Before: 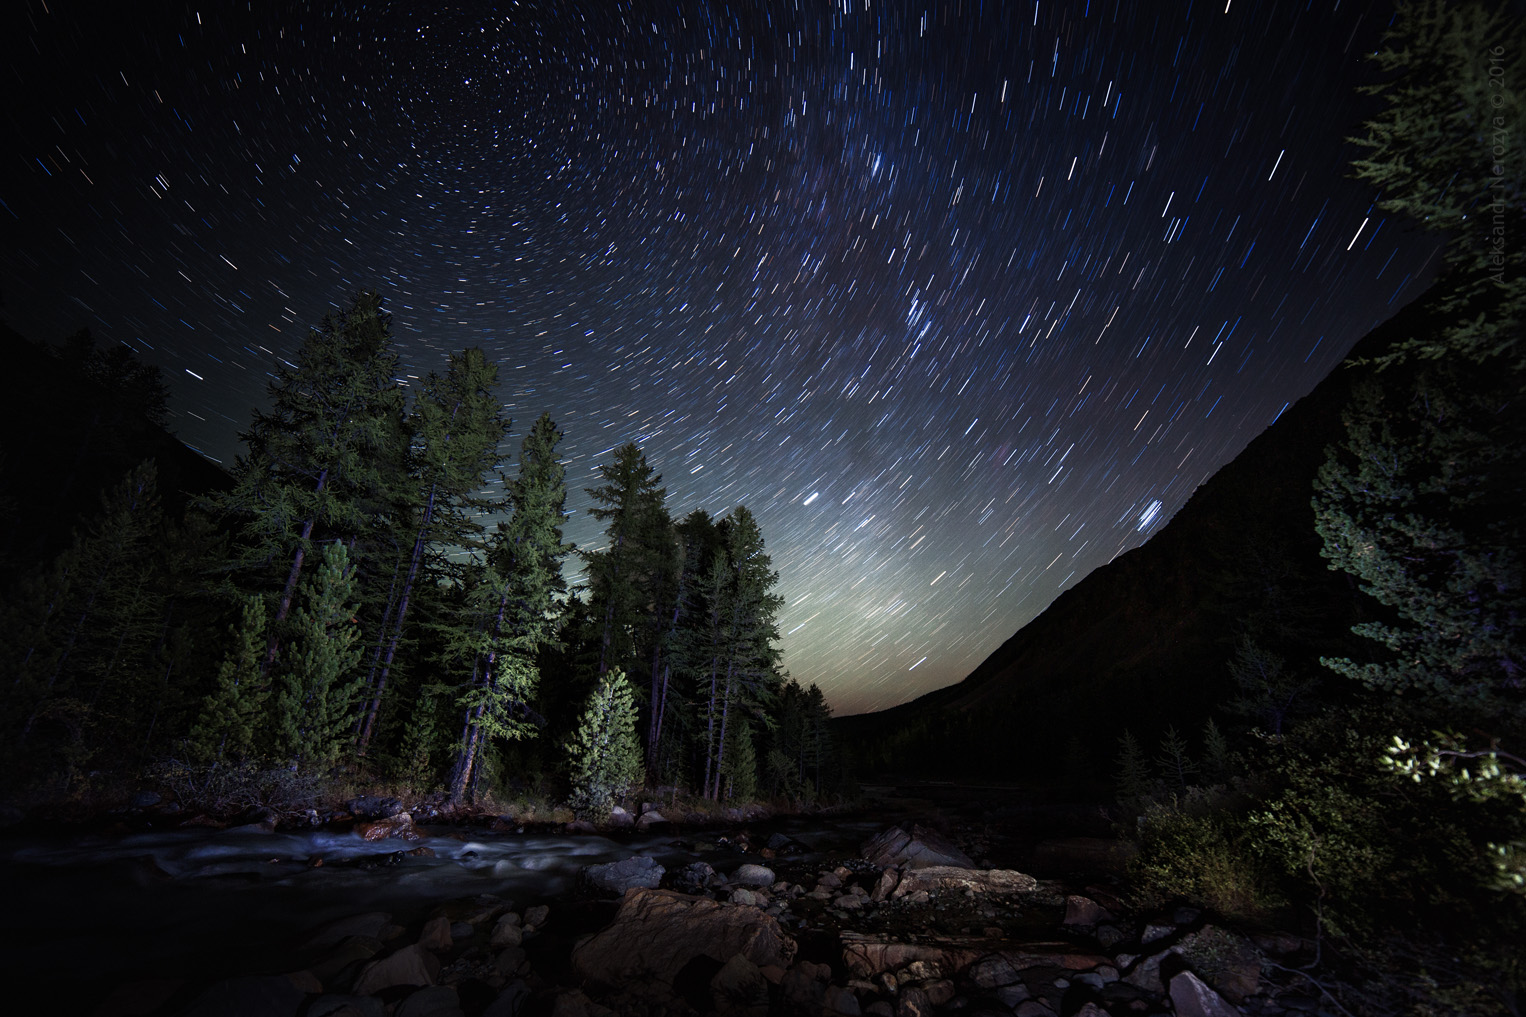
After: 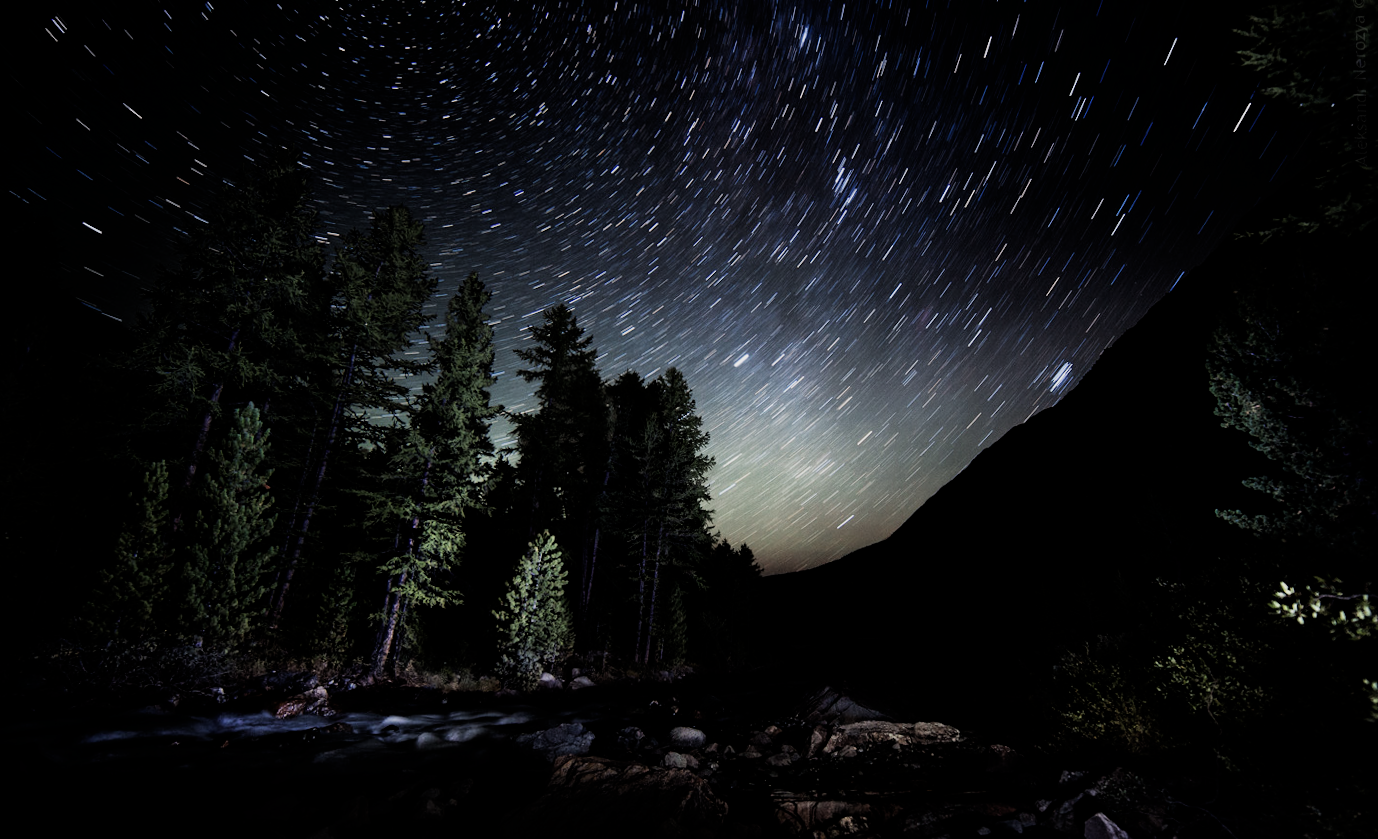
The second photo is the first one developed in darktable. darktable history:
contrast brightness saturation: saturation -0.05
filmic rgb: black relative exposure -5 EV, white relative exposure 3.5 EV, hardness 3.19, contrast 1.2, highlights saturation mix -50%
rotate and perspective: rotation -0.013°, lens shift (vertical) -0.027, lens shift (horizontal) 0.178, crop left 0.016, crop right 0.989, crop top 0.082, crop bottom 0.918
exposure: black level correction 0, compensate exposure bias true, compensate highlight preservation false
crop and rotate: left 8.262%, top 9.226%
